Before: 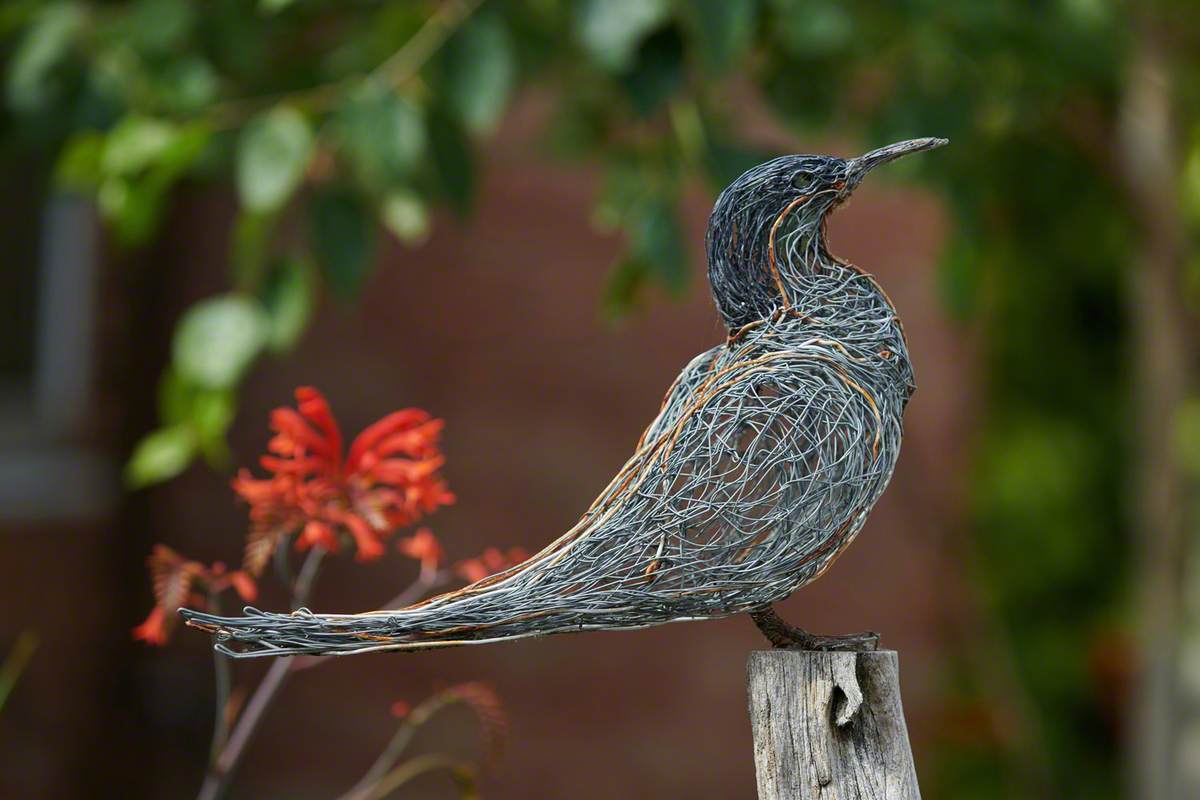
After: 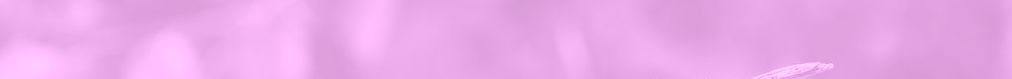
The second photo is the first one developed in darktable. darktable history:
colorize: hue 331.2°, saturation 75%, source mix 30.28%, lightness 70.52%, version 1
crop and rotate: left 9.644%, top 9.491%, right 6.021%, bottom 80.509%
color balance rgb: linear chroma grading › global chroma 15%, perceptual saturation grading › global saturation 30%
